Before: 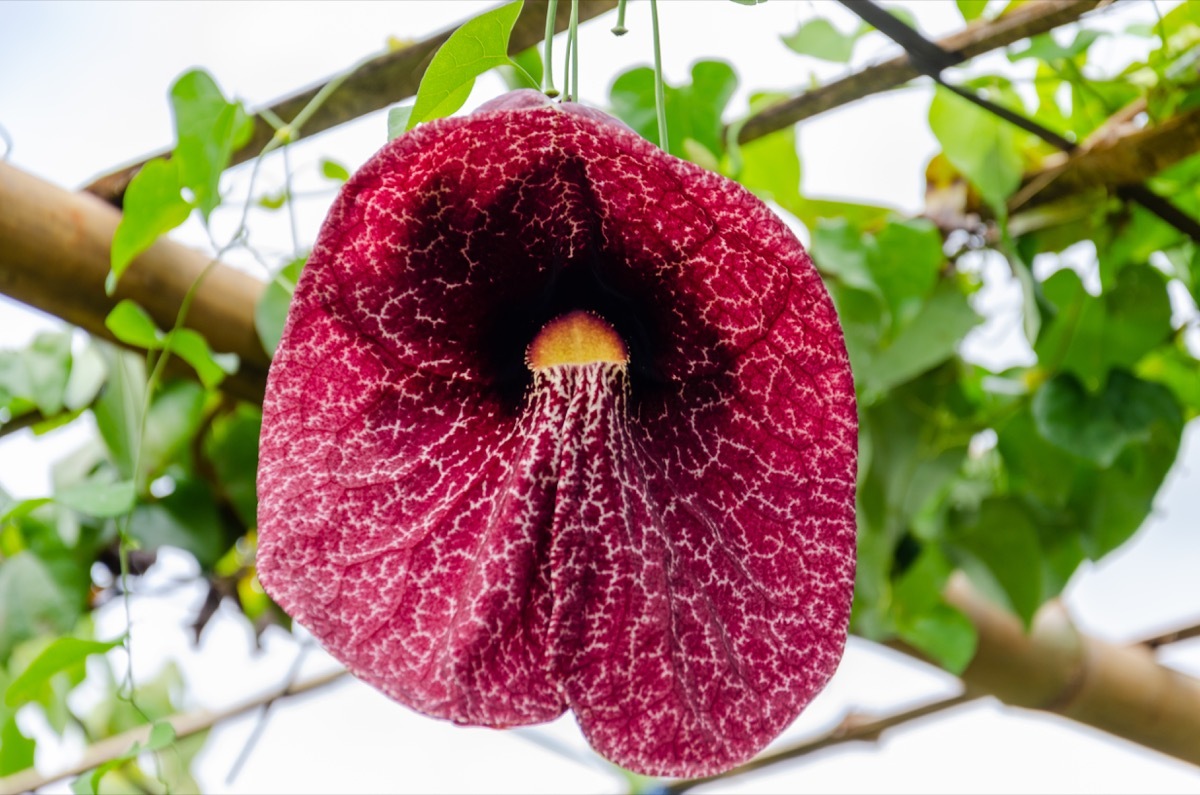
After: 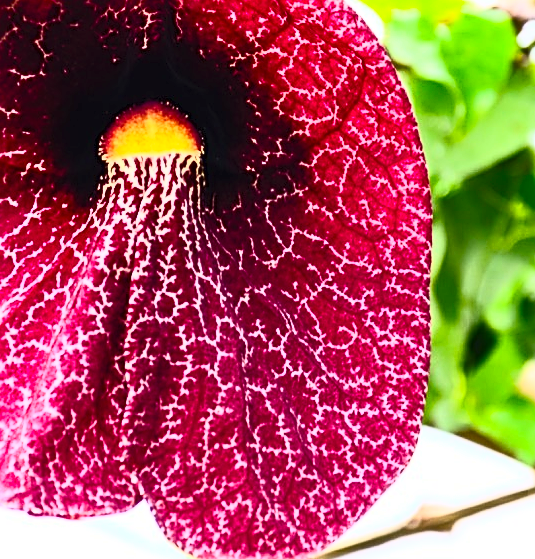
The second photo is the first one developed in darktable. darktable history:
sharpen: radius 2.536, amount 0.624
crop: left 35.551%, top 26.306%, right 19.856%, bottom 3.352%
contrast brightness saturation: contrast 0.813, brightness 0.59, saturation 0.599
